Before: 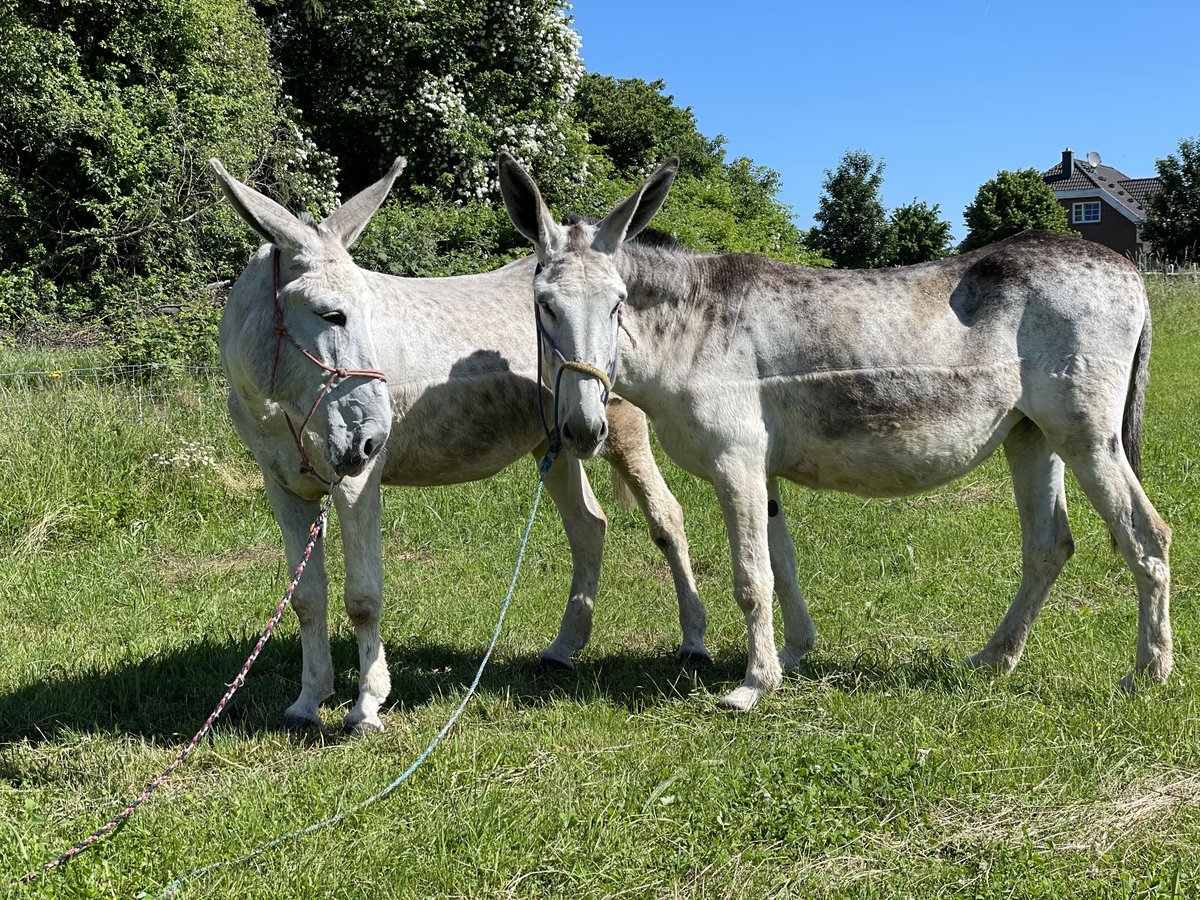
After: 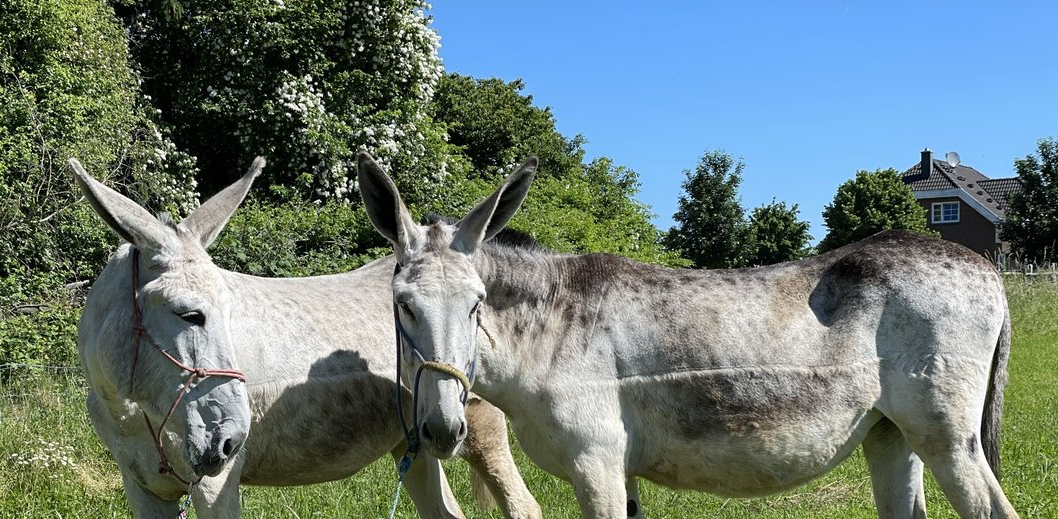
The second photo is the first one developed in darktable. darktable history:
crop and rotate: left 11.756%, bottom 42.228%
